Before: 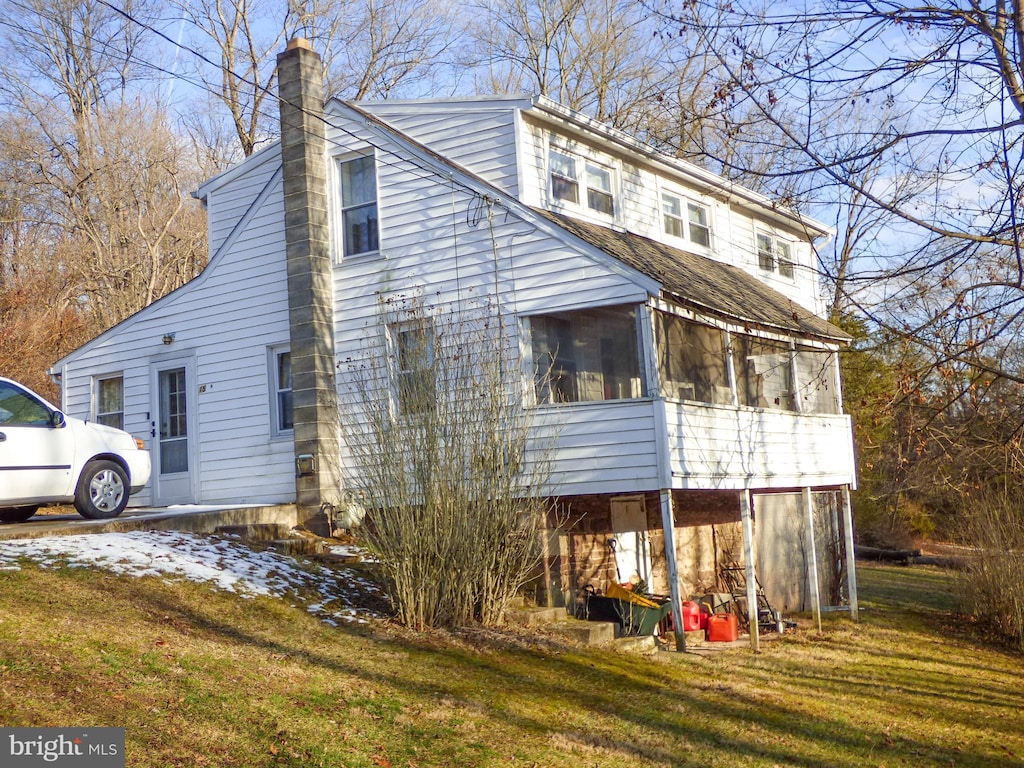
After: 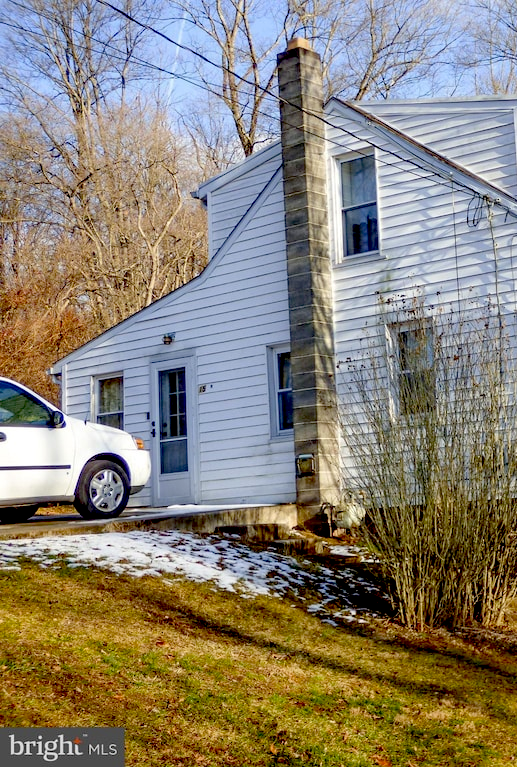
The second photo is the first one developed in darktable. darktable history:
crop and rotate: left 0.054%, top 0%, right 49.367%
exposure: black level correction 0.048, exposure 0.013 EV, compensate exposure bias true, compensate highlight preservation false
